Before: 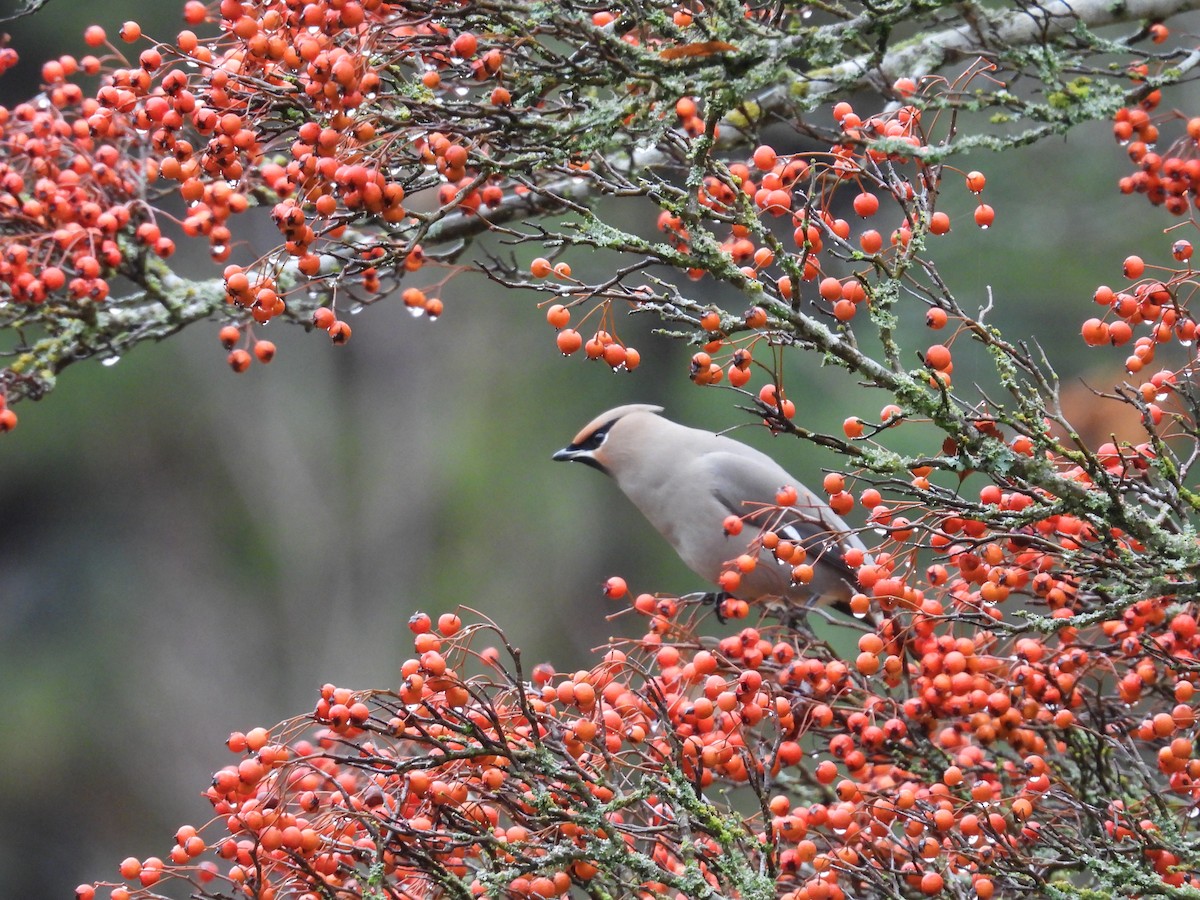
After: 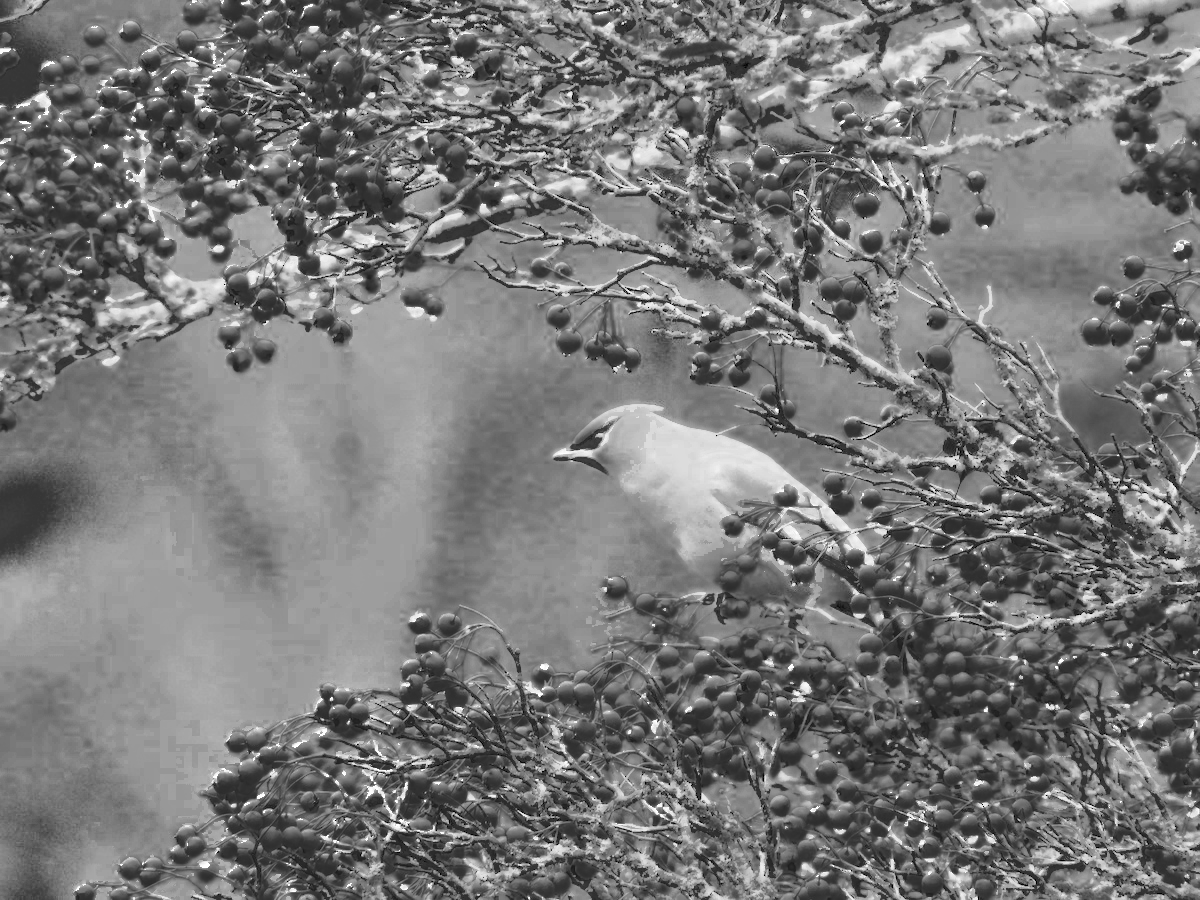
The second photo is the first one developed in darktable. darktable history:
exposure: black level correction 0, exposure 1.392 EV, compensate highlight preservation false
filmic rgb: black relative exposure -6.04 EV, white relative exposure 6.96 EV, hardness 2.25, color science v6 (2022)
color zones: curves: ch0 [(0.287, 0.048) (0.493, 0.484) (0.737, 0.816)]; ch1 [(0, 0) (0.143, 0) (0.286, 0) (0.429, 0) (0.571, 0) (0.714, 0) (0.857, 0)]
tone equalizer: -7 EV -0.639 EV, -6 EV 1 EV, -5 EV -0.461 EV, -4 EV 0.431 EV, -3 EV 0.423 EV, -2 EV 0.135 EV, -1 EV -0.164 EV, +0 EV -0.369 EV, edges refinement/feathering 500, mask exposure compensation -1.57 EV, preserve details no
